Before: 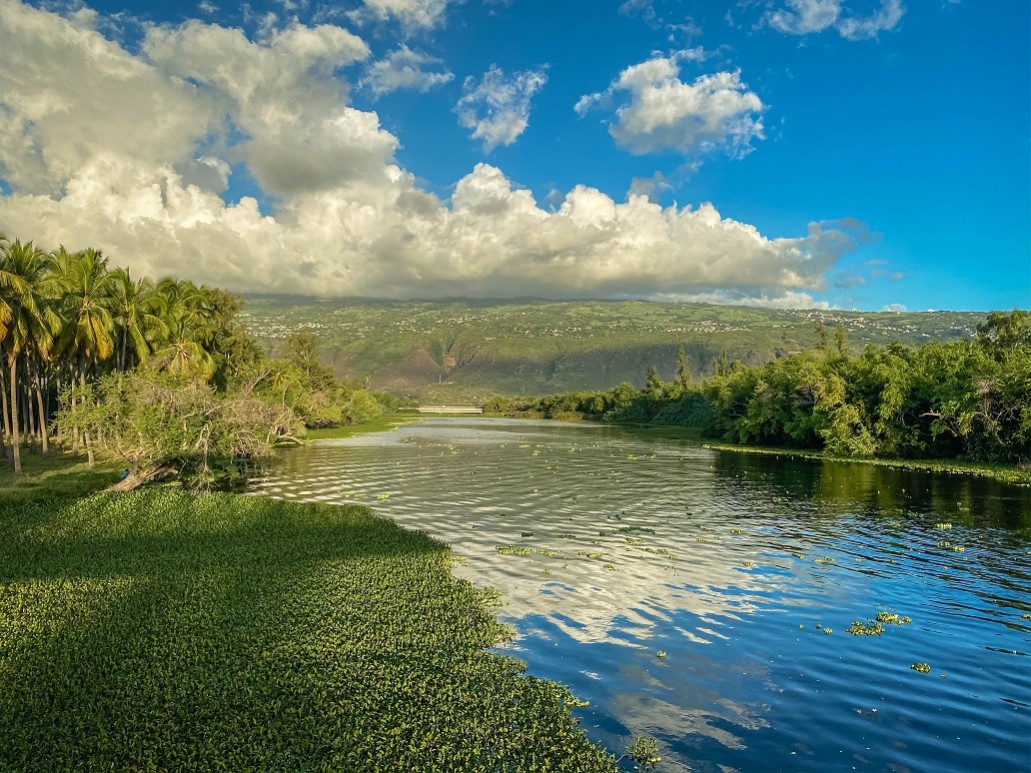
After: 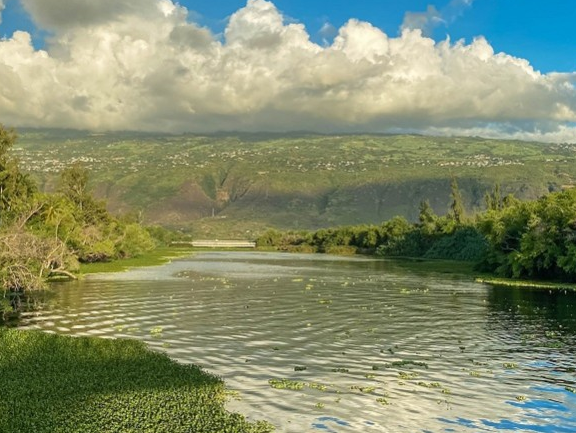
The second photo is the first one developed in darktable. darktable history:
crop and rotate: left 22.083%, top 21.586%, right 22.024%, bottom 22.293%
